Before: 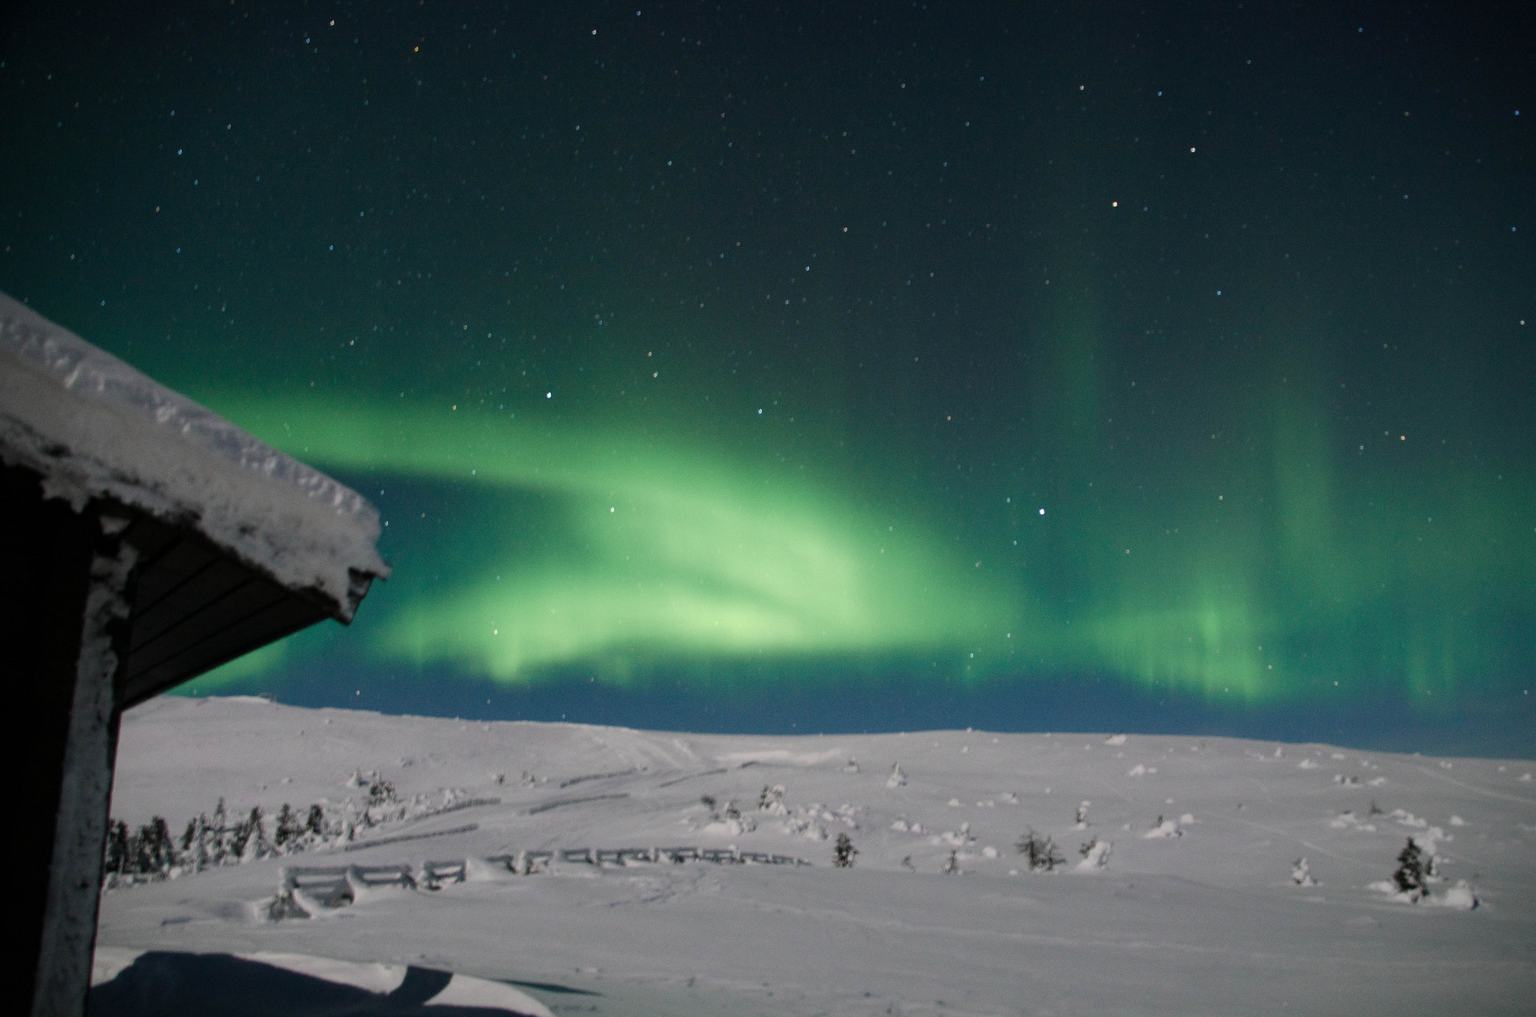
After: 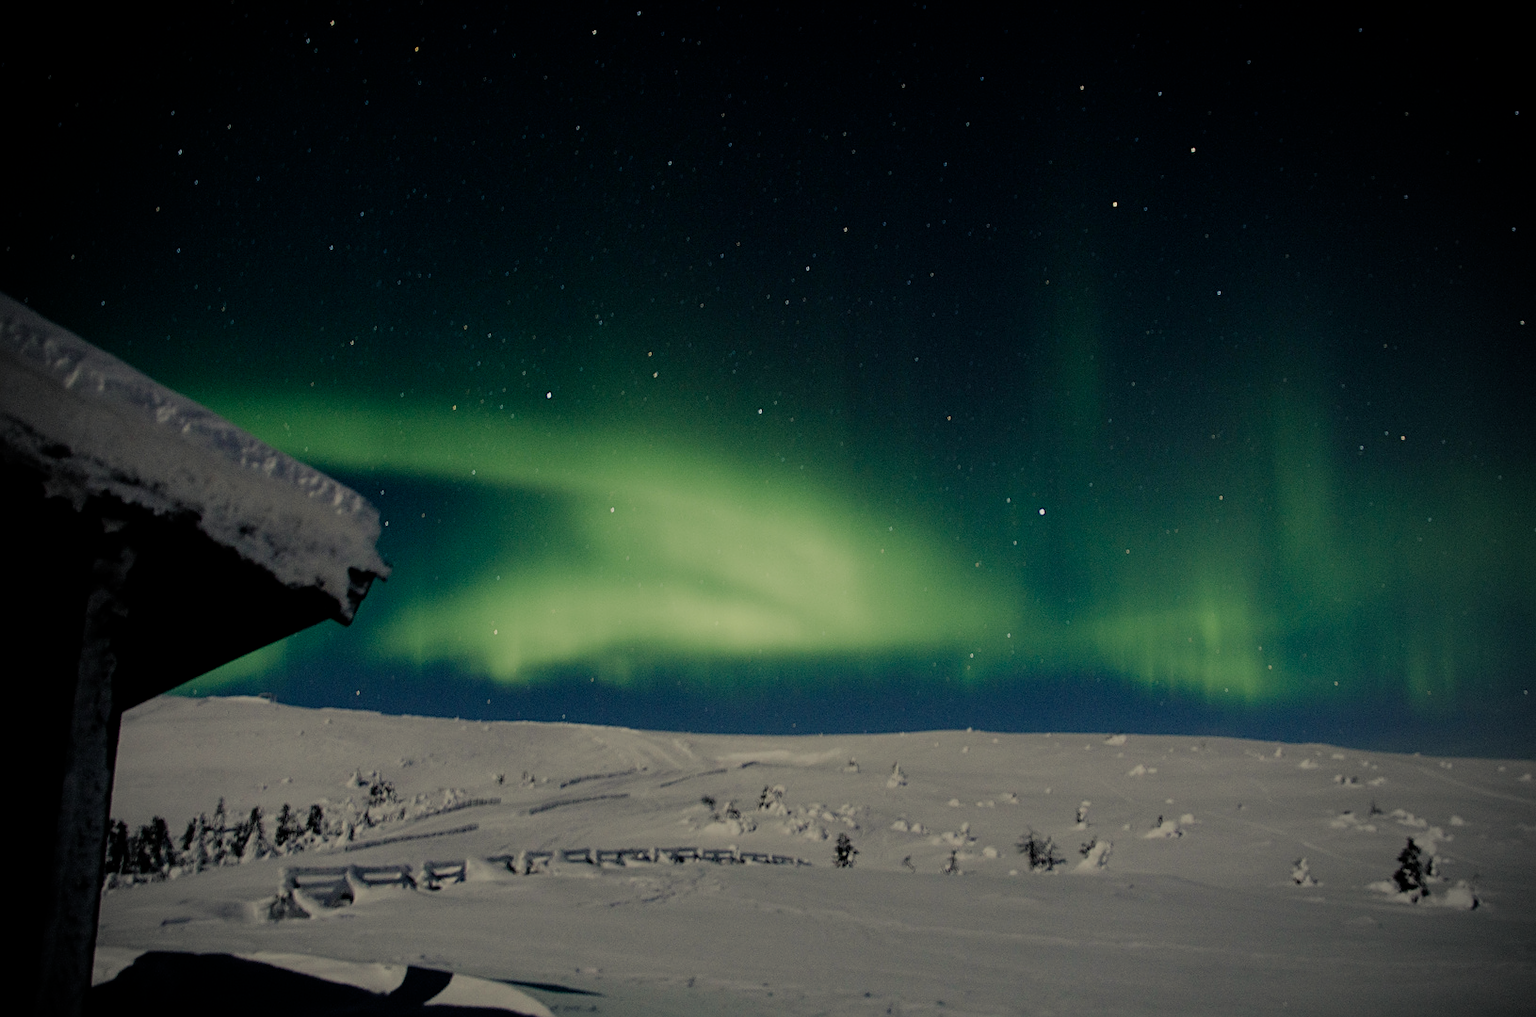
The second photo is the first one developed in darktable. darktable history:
white balance: red 0.98, blue 1.034
vignetting: fall-off start 71.74%
color balance rgb: shadows lift › chroma 2%, shadows lift › hue 263°, highlights gain › chroma 8%, highlights gain › hue 84°, linear chroma grading › global chroma -15%, saturation formula JzAzBz (2021)
filmic rgb: middle gray luminance 29%, black relative exposure -10.3 EV, white relative exposure 5.5 EV, threshold 6 EV, target black luminance 0%, hardness 3.95, latitude 2.04%, contrast 1.132, highlights saturation mix 5%, shadows ↔ highlights balance 15.11%, preserve chrominance no, color science v3 (2019), use custom middle-gray values true, iterations of high-quality reconstruction 0, enable highlight reconstruction true
sharpen: on, module defaults
